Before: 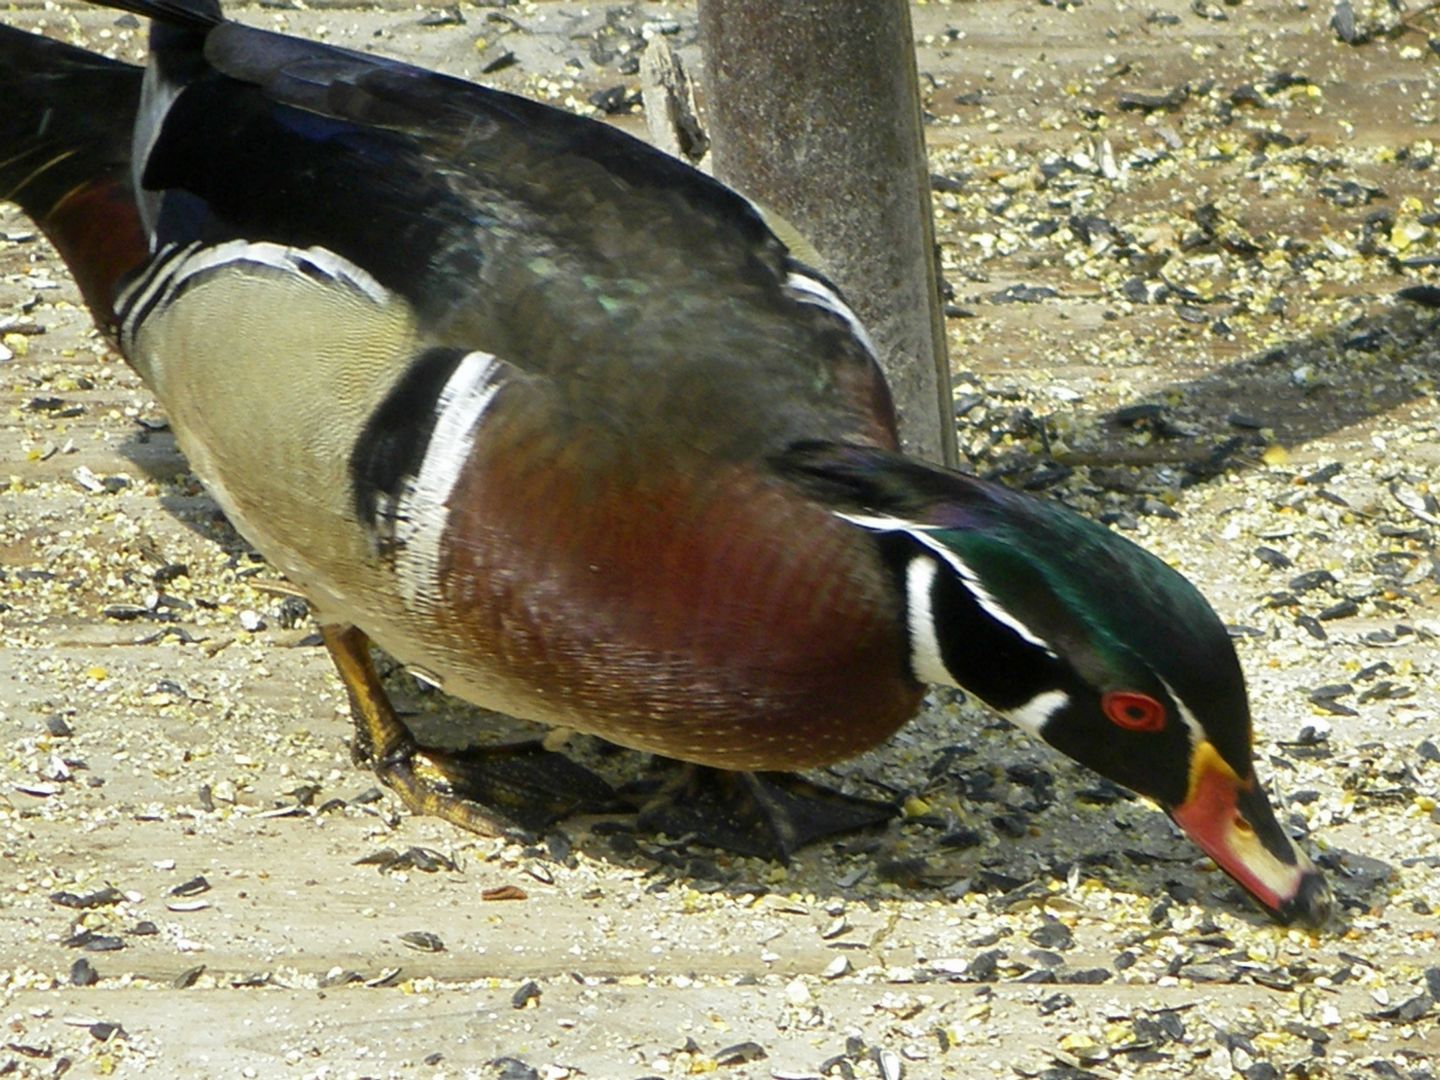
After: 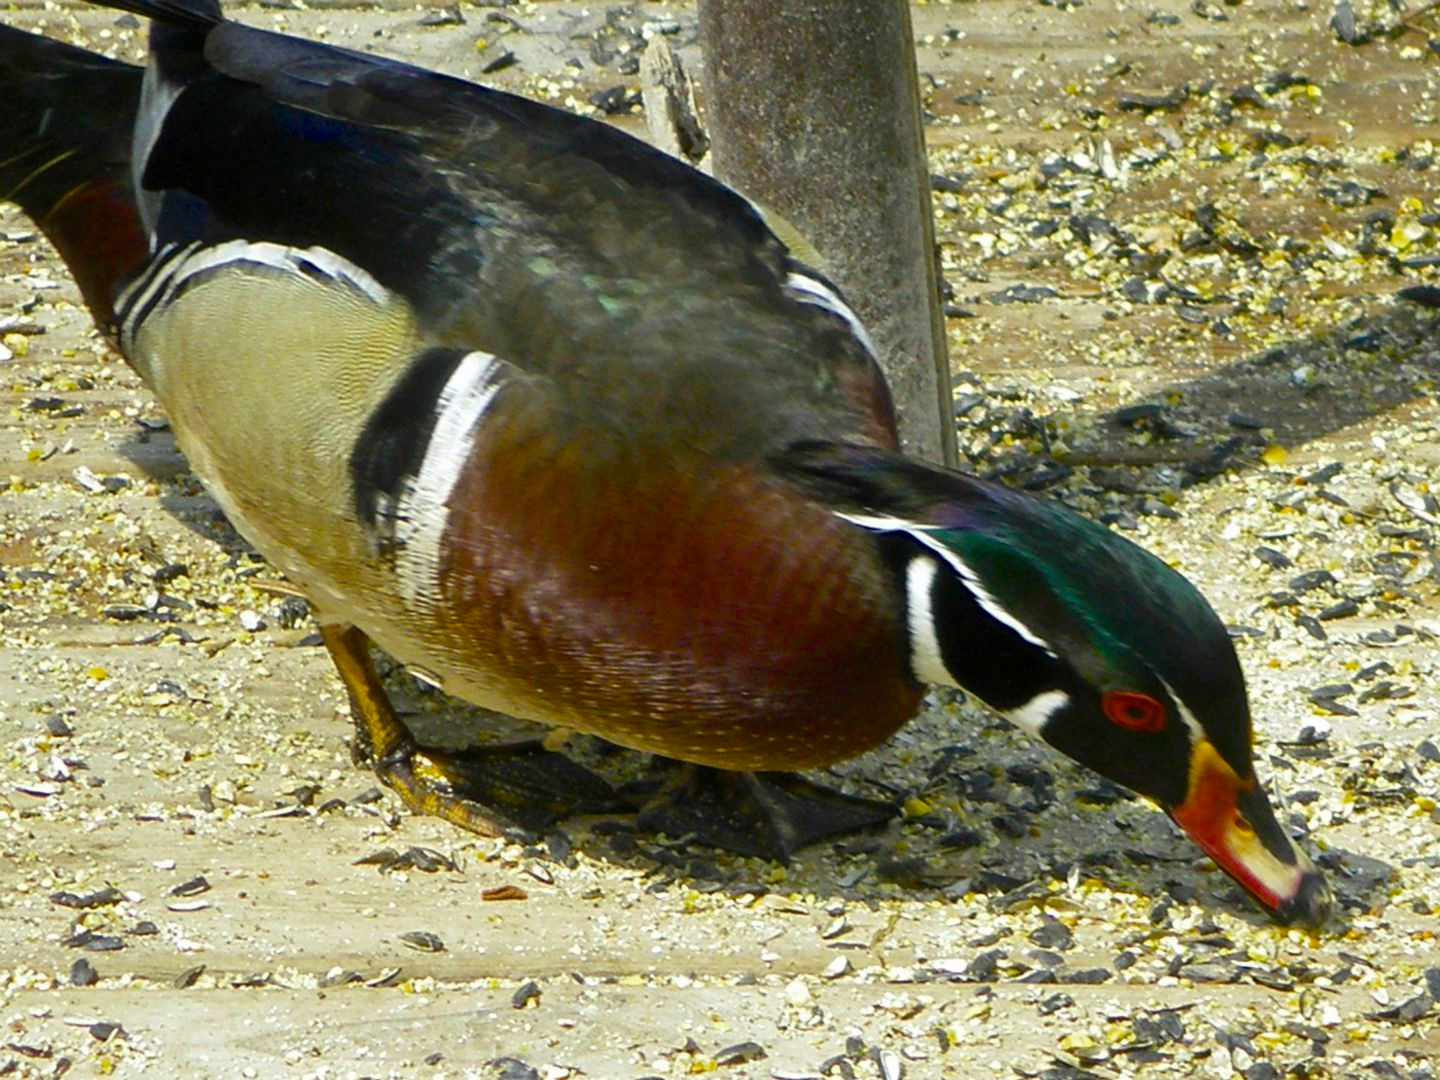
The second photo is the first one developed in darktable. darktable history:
color balance rgb: perceptual saturation grading › global saturation 19.627%, global vibrance 16.345%, saturation formula JzAzBz (2021)
